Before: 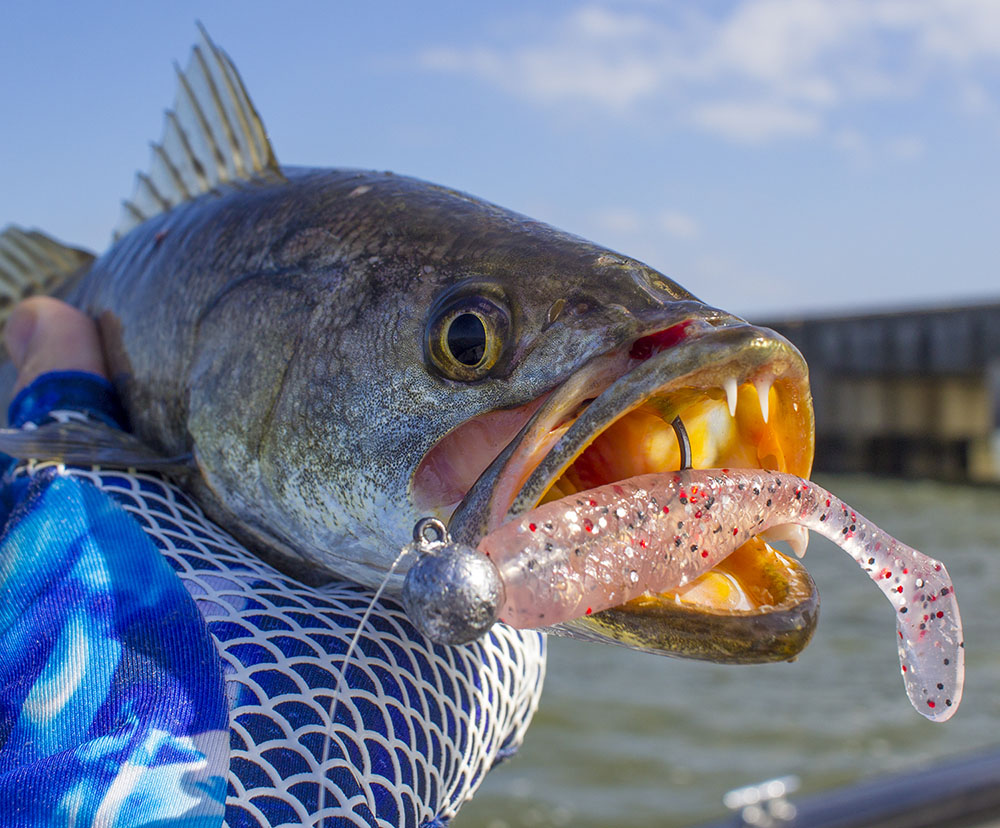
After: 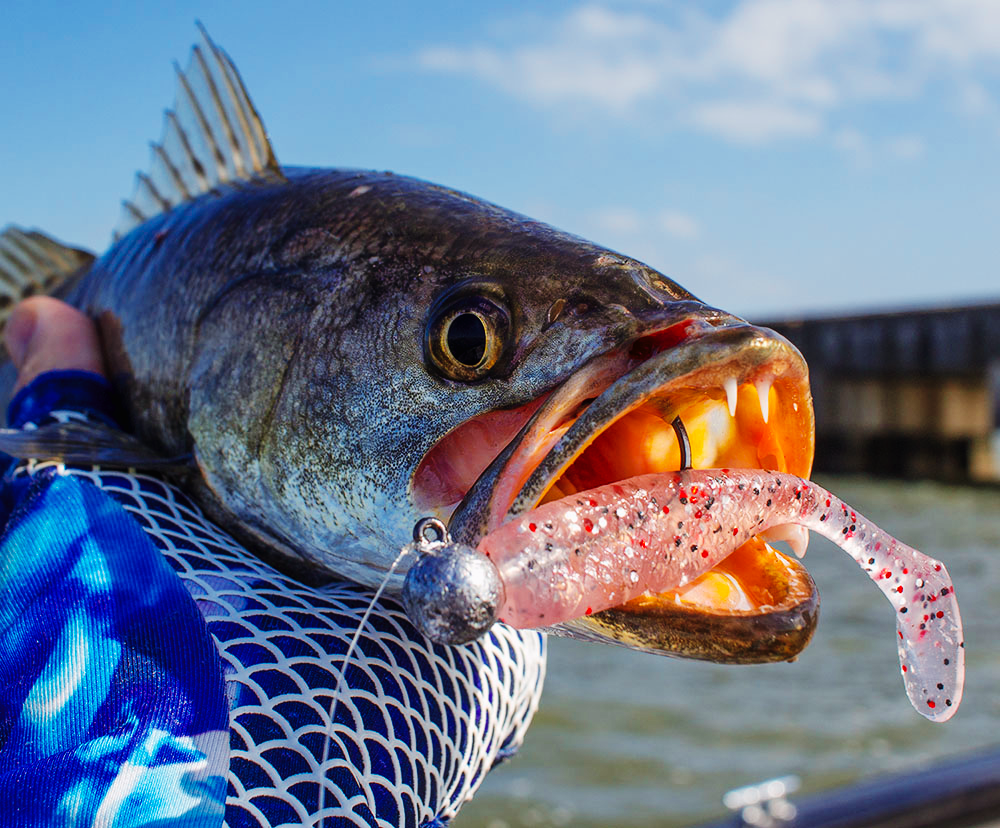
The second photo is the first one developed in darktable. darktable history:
tone curve: curves: ch0 [(0, 0) (0.003, 0.007) (0.011, 0.009) (0.025, 0.014) (0.044, 0.022) (0.069, 0.029) (0.1, 0.037) (0.136, 0.052) (0.177, 0.083) (0.224, 0.121) (0.277, 0.177) (0.335, 0.258) (0.399, 0.351) (0.468, 0.454) (0.543, 0.557) (0.623, 0.654) (0.709, 0.744) (0.801, 0.825) (0.898, 0.909) (1, 1)], preserve colors none
color look up table: target L [96.44, 95.7, 94.2, 89.8, 81.68, 82.64, 79.04, 54.64, 50.52, 48.62, 30.55, 200.21, 85.17, 84.74, 74.91, 69, 60.07, 52.13, 48.37, 45.46, 48.86, 42.42, 41.33, 36.53, 31.39, 13.5, 87.52, 64.81, 53.6, 64.39, 63.97, 50.35, 46.89, 33.24, 41.08, 36.12, 27.86, 28.39, 19.18, 5.599, 0.951, 93.41, 86.88, 85.73, 77.68, 63.74, 58.83, 55.83, 34.84], target a [-10.36, -17.26, -24.04, -55.29, -50.16, -12.44, -33.9, -37.35, -18.27, -27.6, -19.23, 0, 7.214, 10.87, 28.44, 22.1, 55.02, 63.74, 55.58, 37.21, 14.74, 32.03, 45.48, 39.58, 6.202, 30.99, 16.72, 50.93, 66.59, 13.36, 18.25, 63.53, 9.178, 39.07, 46.98, 12.16, 37.98, 19.59, 36.69, 29.08, 5.016, -26.42, -6.085, -52.03, -35.92, -15.13, -23.22, -5.24, -9.46], target b [48.77, 32.97, 77.56, 4.766, 61.18, 67.77, 18.76, 25.94, 32.81, 8.724, 20.71, 0, 60.08, 18.63, 32.94, 45.92, 51.51, 40.06, 6.073, 28.21, 37.07, 7.465, 43.85, 37.05, 12.71, 18.68, -9.346, -9.476, -36.44, -36.67, -10.57, -19.82, -60.6, -77.83, -2.248, -15.33, -36.76, -43.83, -49.14, -24.02, -3.131, -4.341, -2.941, -22.29, -6.304, -34.82, -21.36, -3.354, -12.69], num patches 49
